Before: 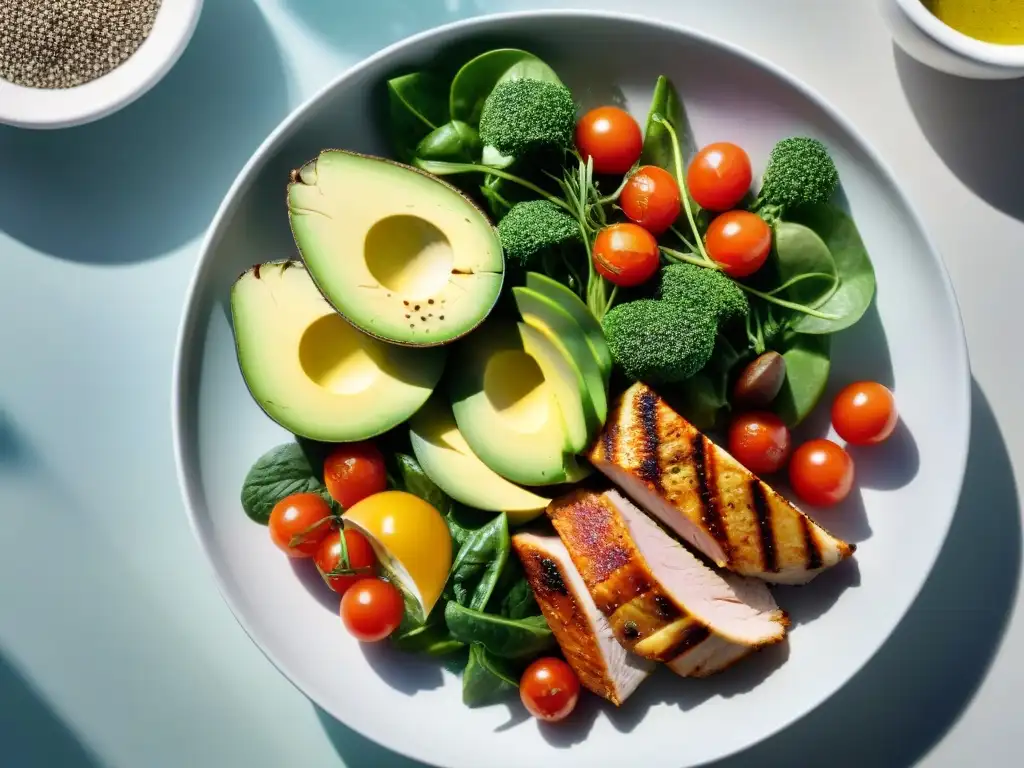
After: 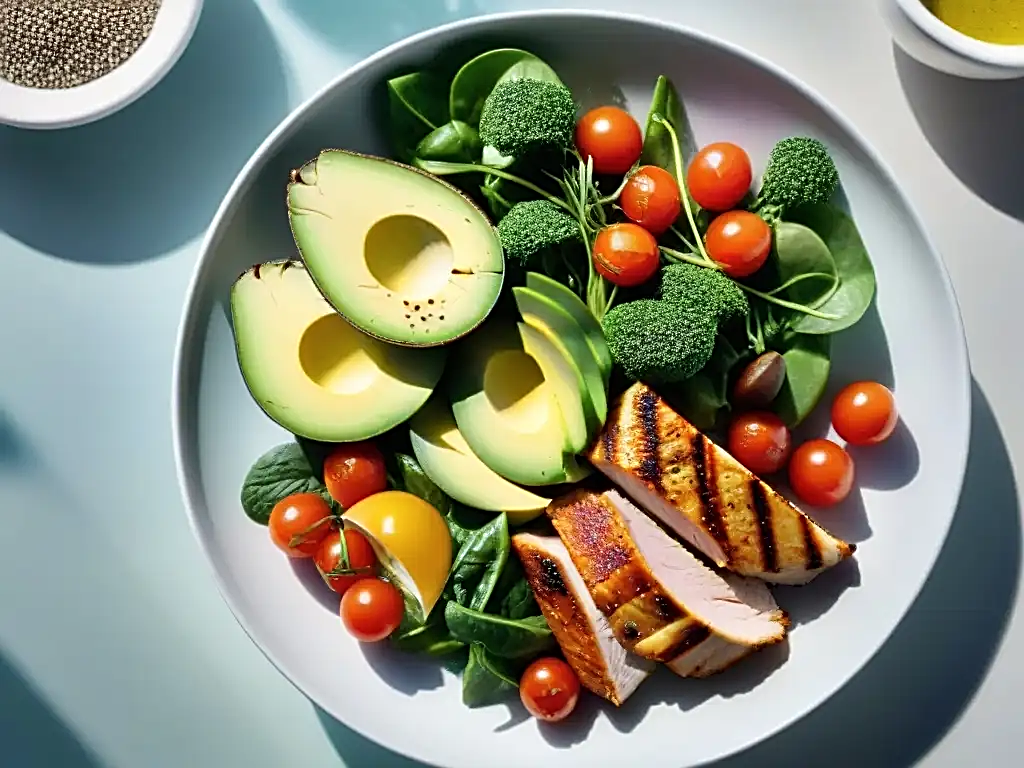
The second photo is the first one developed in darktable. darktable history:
sharpen: radius 2.534, amount 0.622
contrast brightness saturation: saturation -0.023
